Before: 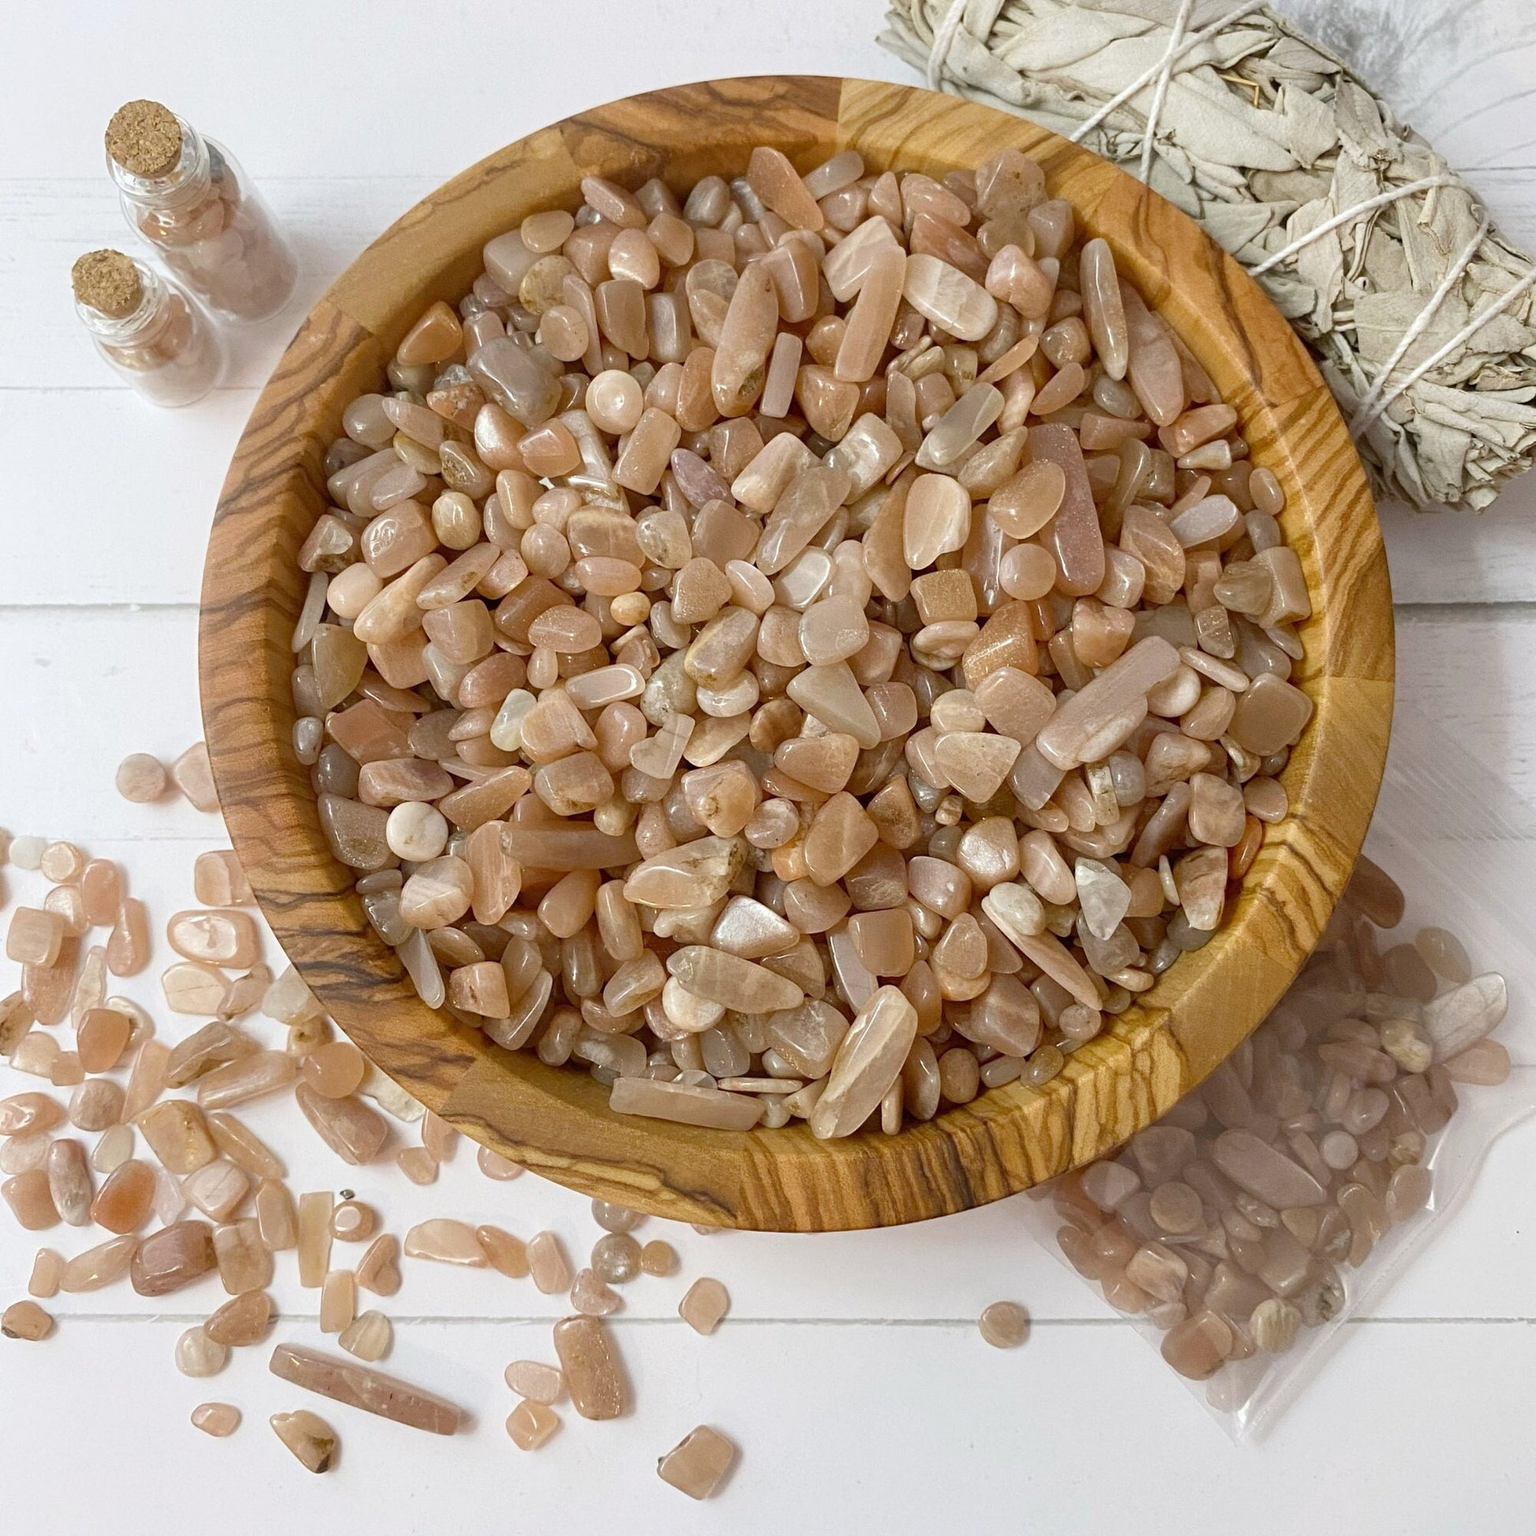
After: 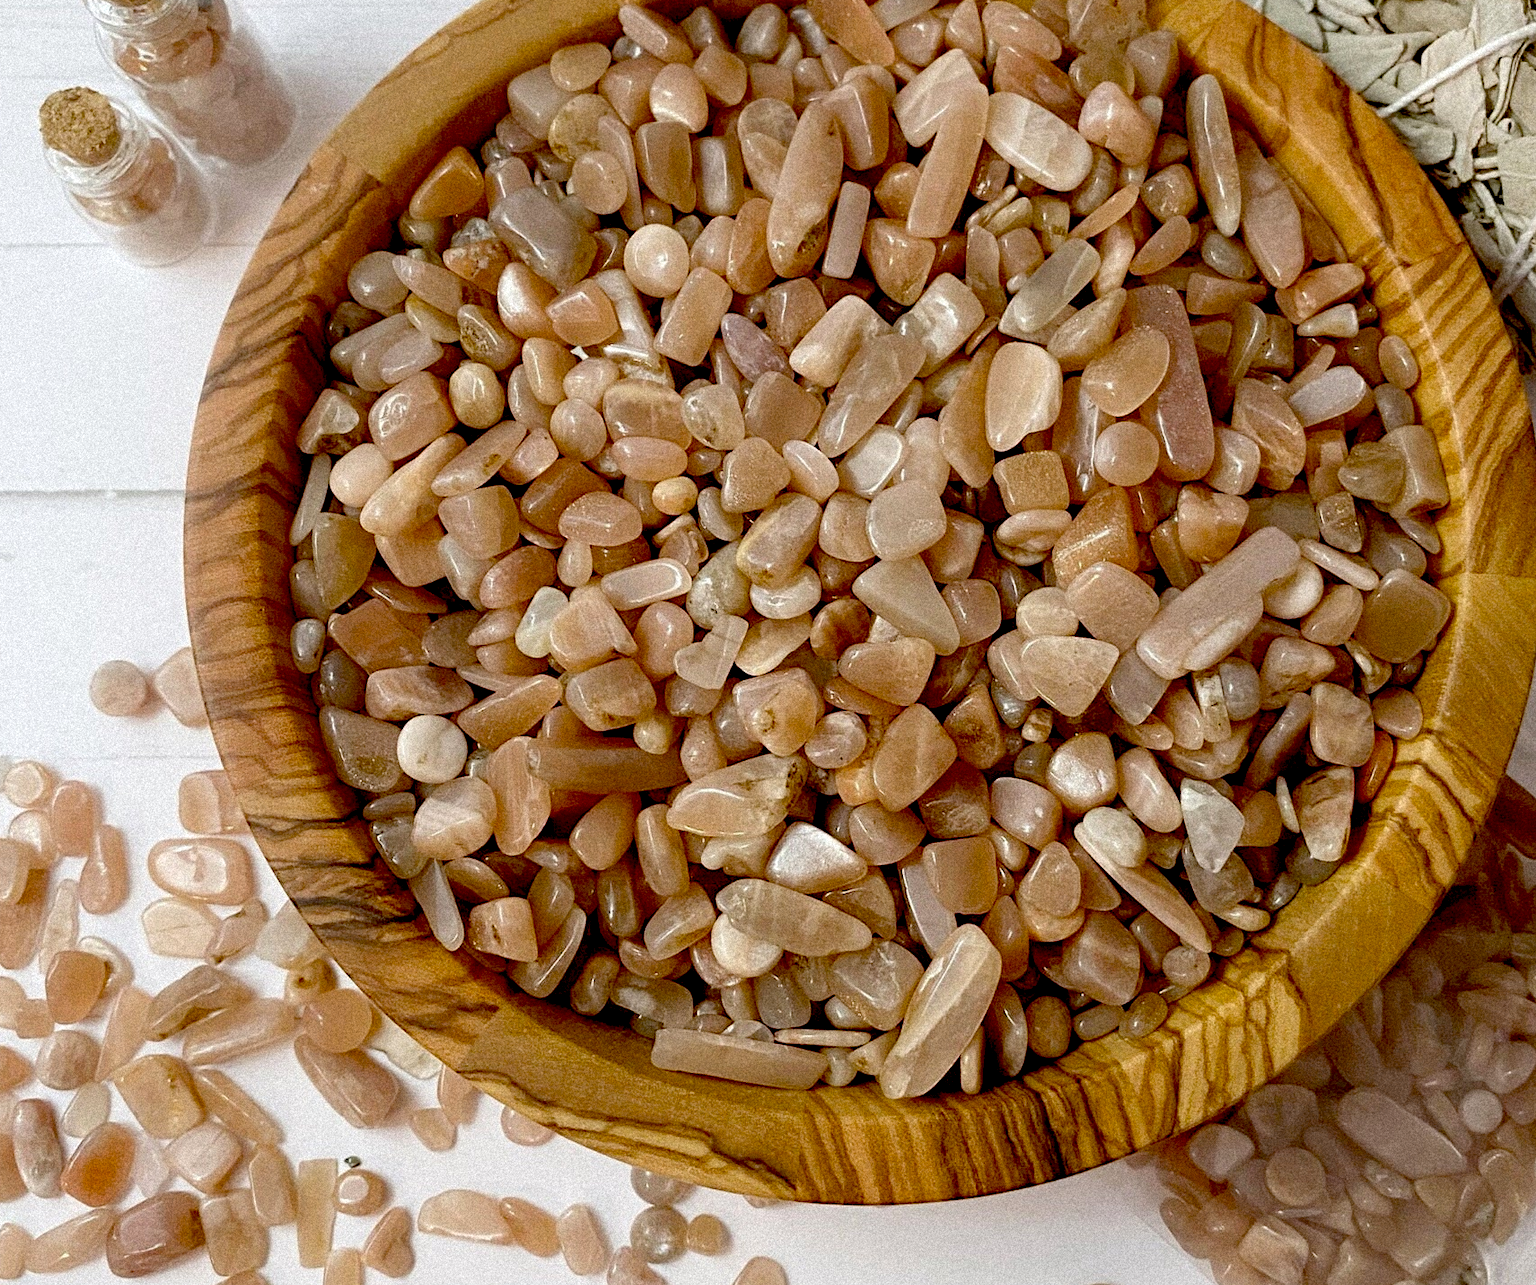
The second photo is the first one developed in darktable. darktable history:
exposure: black level correction 0.047, exposure 0.013 EV, compensate highlight preservation false
crop and rotate: left 2.425%, top 11.305%, right 9.6%, bottom 15.08%
grain: strength 35%, mid-tones bias 0%
color correction: saturation 0.98
